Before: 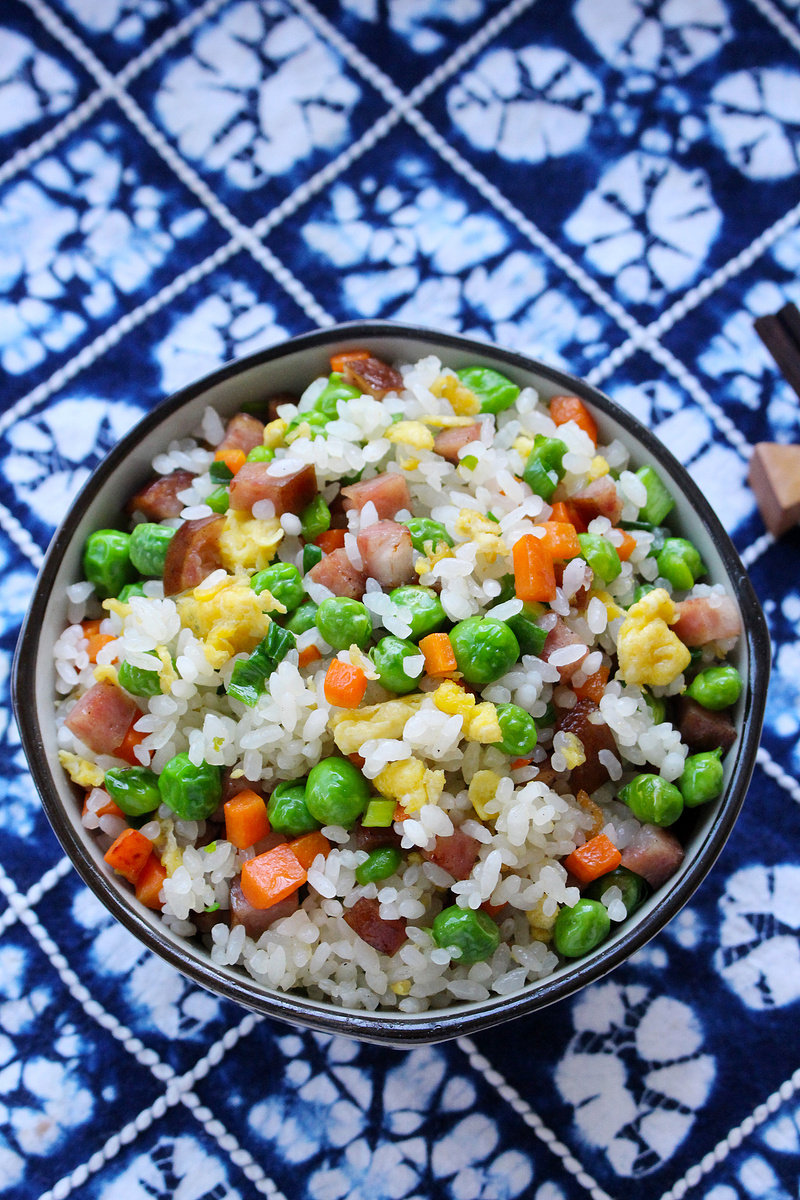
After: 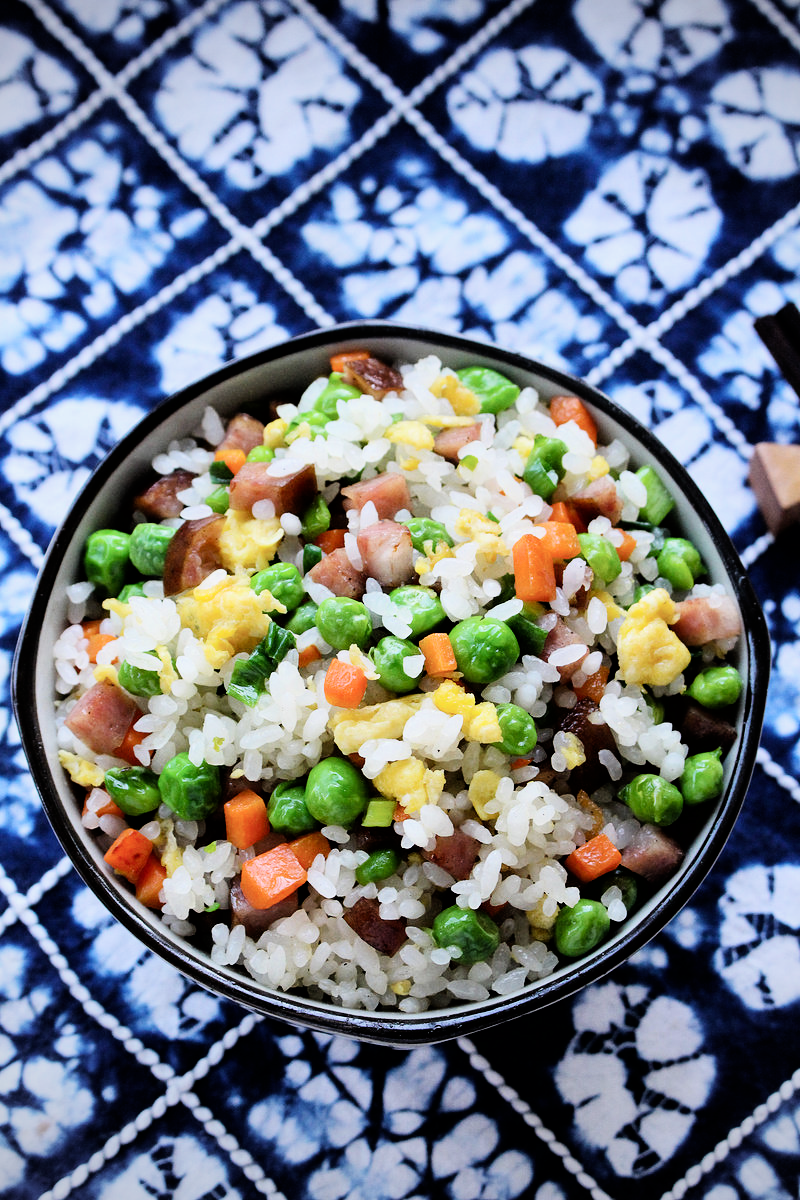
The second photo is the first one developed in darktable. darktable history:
filmic rgb: black relative exposure -5.42 EV, white relative exposure 2.85 EV, dynamic range scaling -37.73%, hardness 4, contrast 1.605, highlights saturation mix -0.93%
vignetting: fall-off radius 60.65%
